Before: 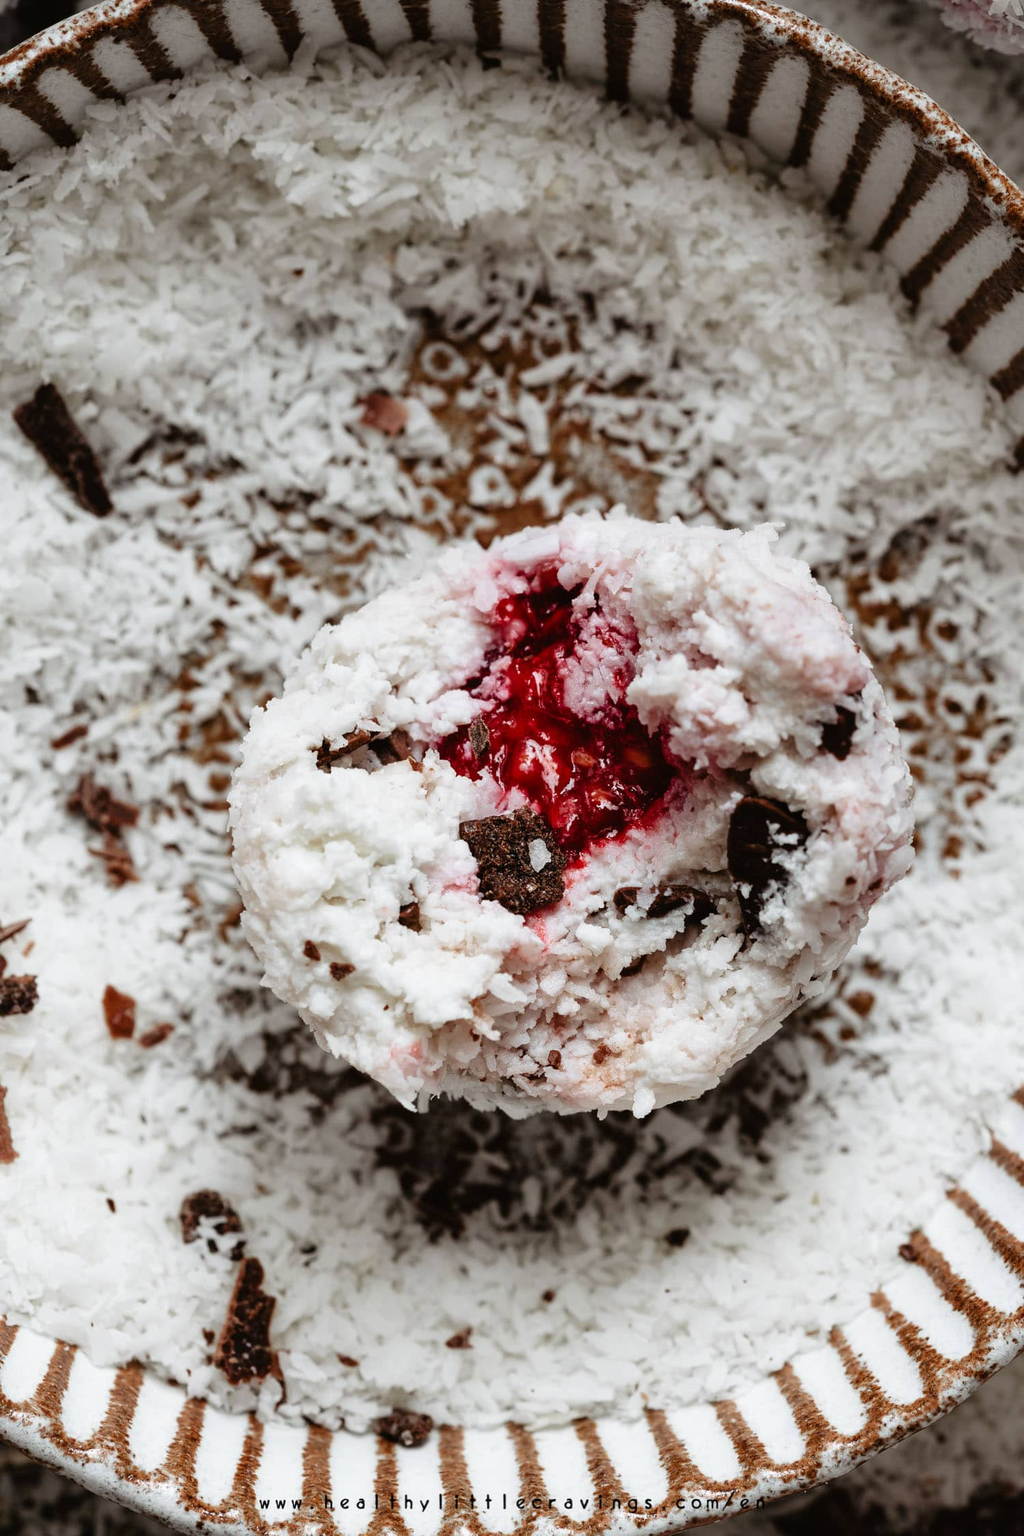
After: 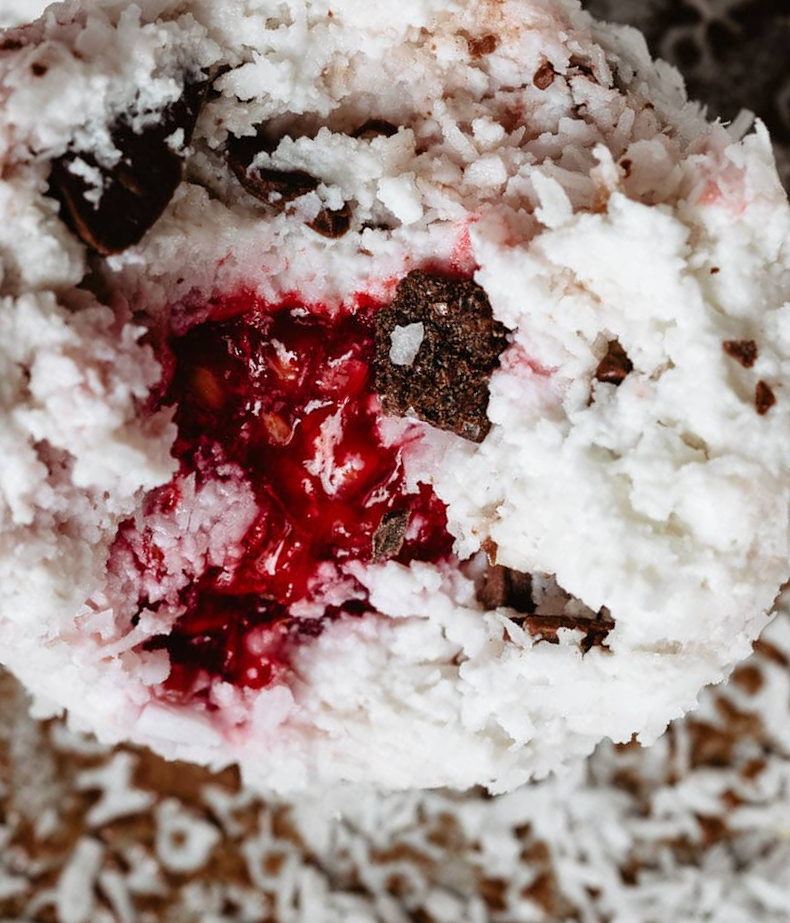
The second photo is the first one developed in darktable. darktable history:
crop and rotate: angle 148.2°, left 9.224%, top 15.645%, right 4.372%, bottom 17.037%
